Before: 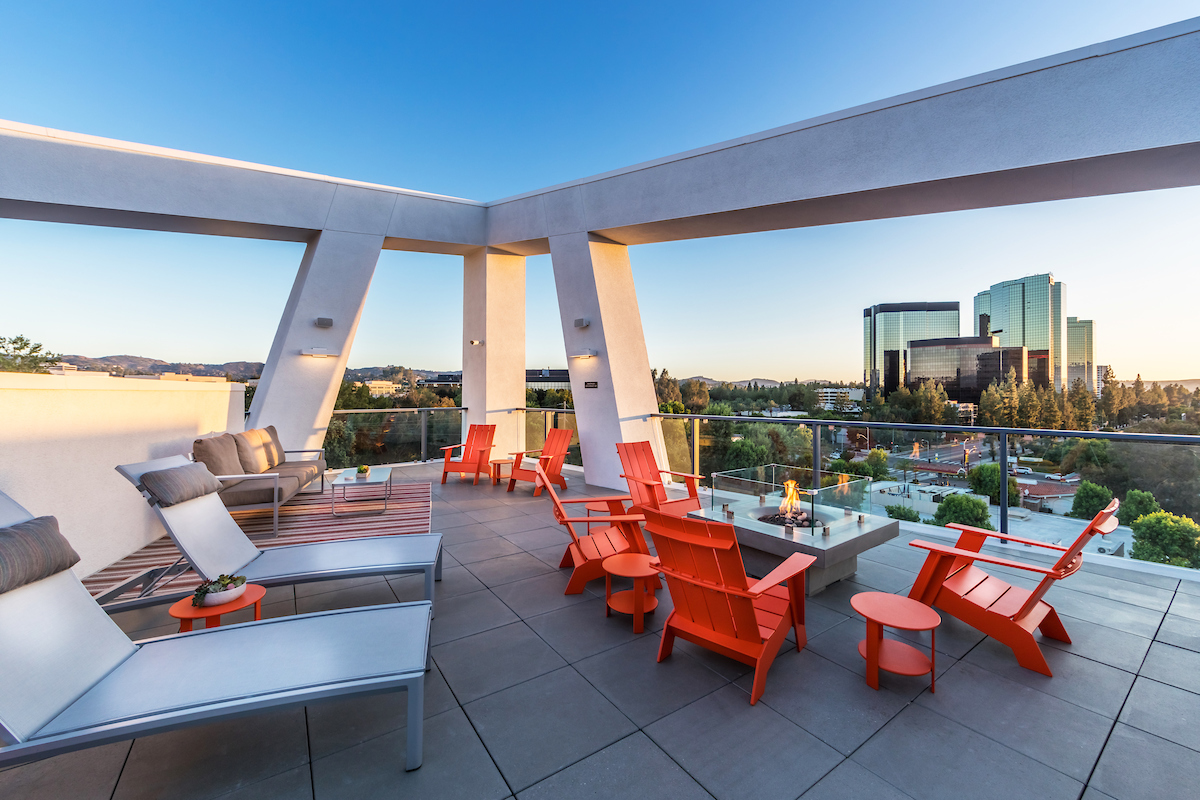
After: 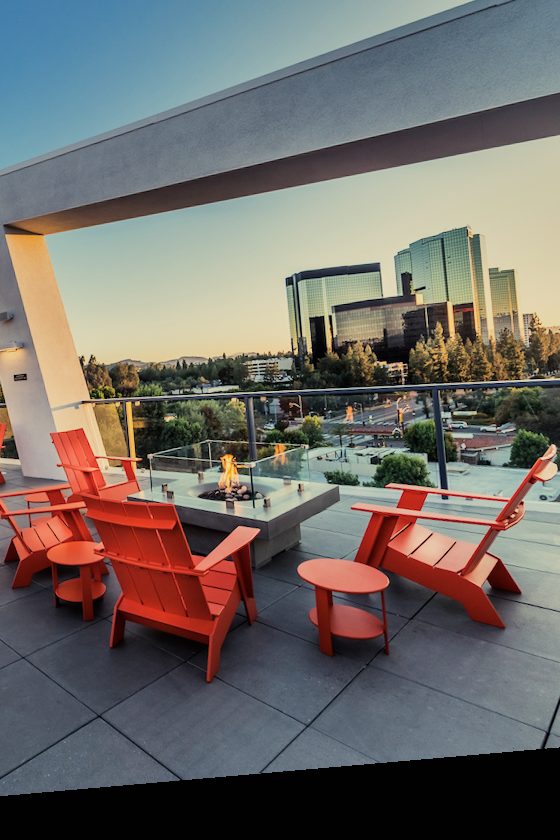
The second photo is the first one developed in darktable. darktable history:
color balance rgb: shadows lift › chroma 2%, shadows lift › hue 263°, highlights gain › chroma 8%, highlights gain › hue 84°, linear chroma grading › global chroma -15%, saturation formula JzAzBz (2021)
crop: left 47.628%, top 6.643%, right 7.874%
color zones: curves: ch1 [(0, 0.523) (0.143, 0.545) (0.286, 0.52) (0.429, 0.506) (0.571, 0.503) (0.714, 0.503) (0.857, 0.508) (1, 0.523)]
filmic rgb: black relative exposure -7.5 EV, white relative exposure 5 EV, hardness 3.31, contrast 1.3, contrast in shadows safe
rotate and perspective: rotation -4.98°, automatic cropping off
shadows and highlights: shadows 19.13, highlights -83.41, soften with gaussian
